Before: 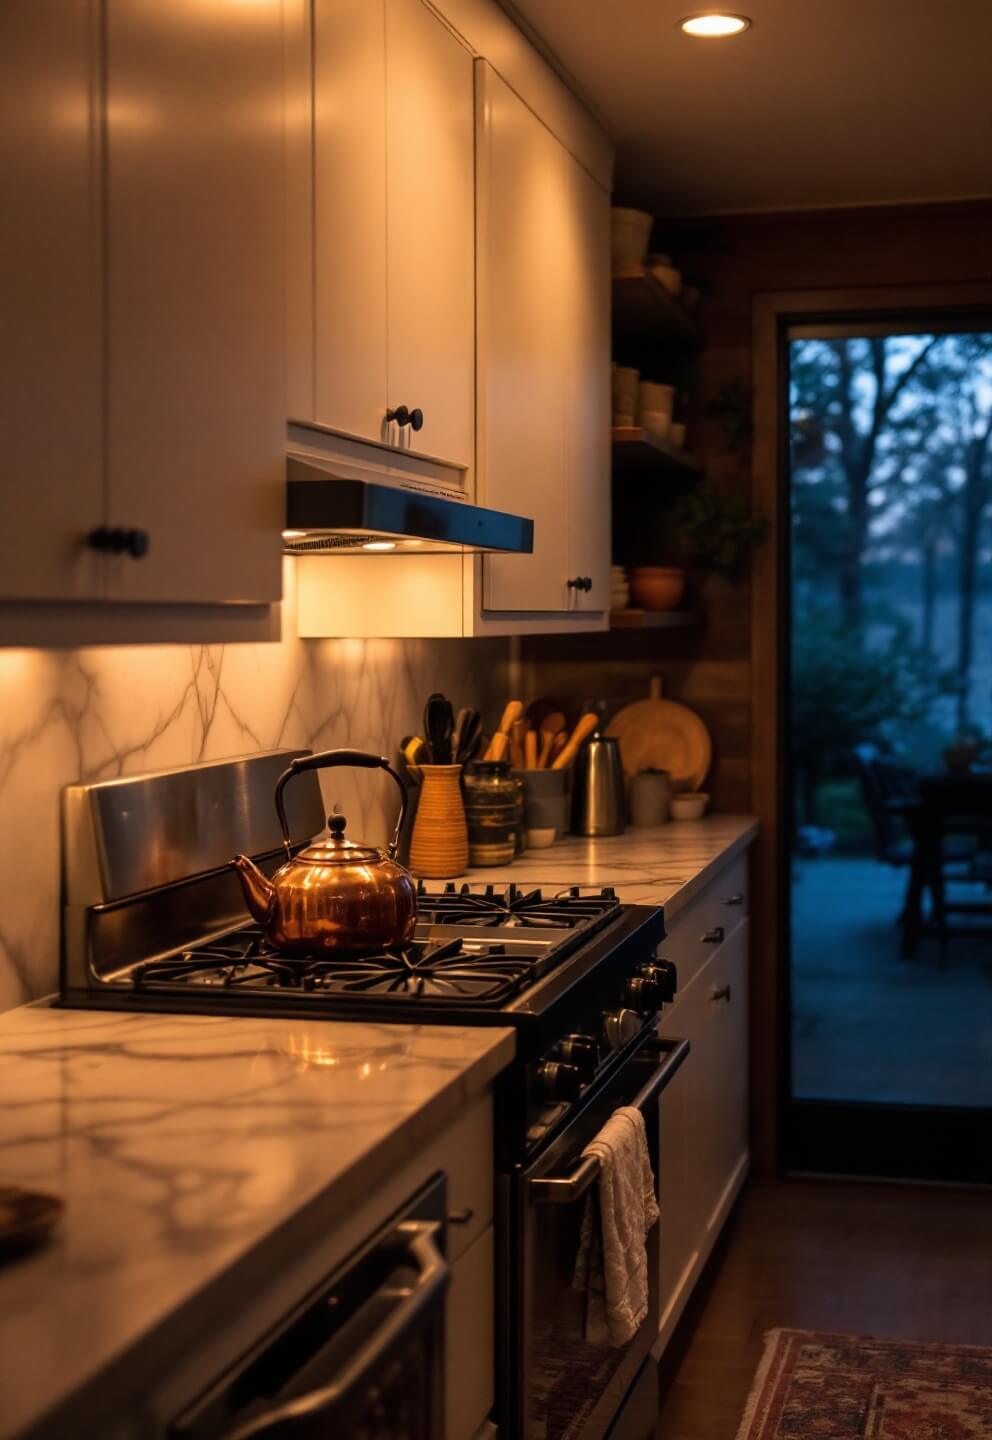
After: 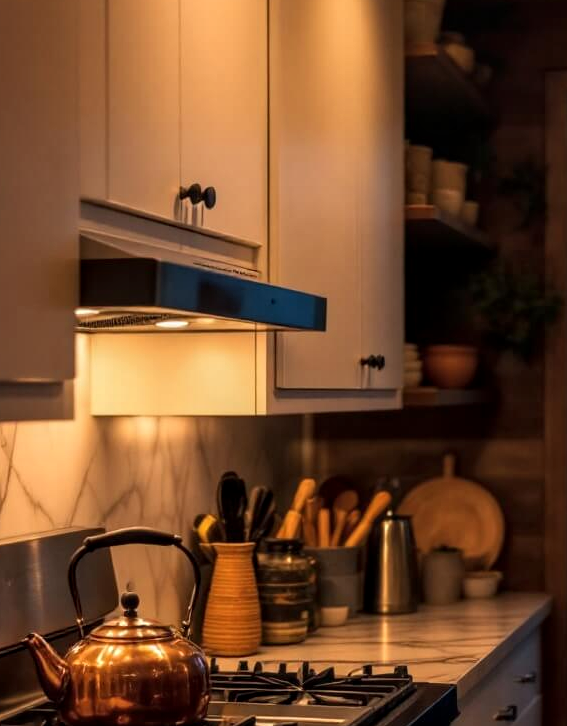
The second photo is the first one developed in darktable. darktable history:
crop: left 20.932%, top 15.471%, right 21.848%, bottom 34.081%
local contrast: on, module defaults
color balance: on, module defaults
